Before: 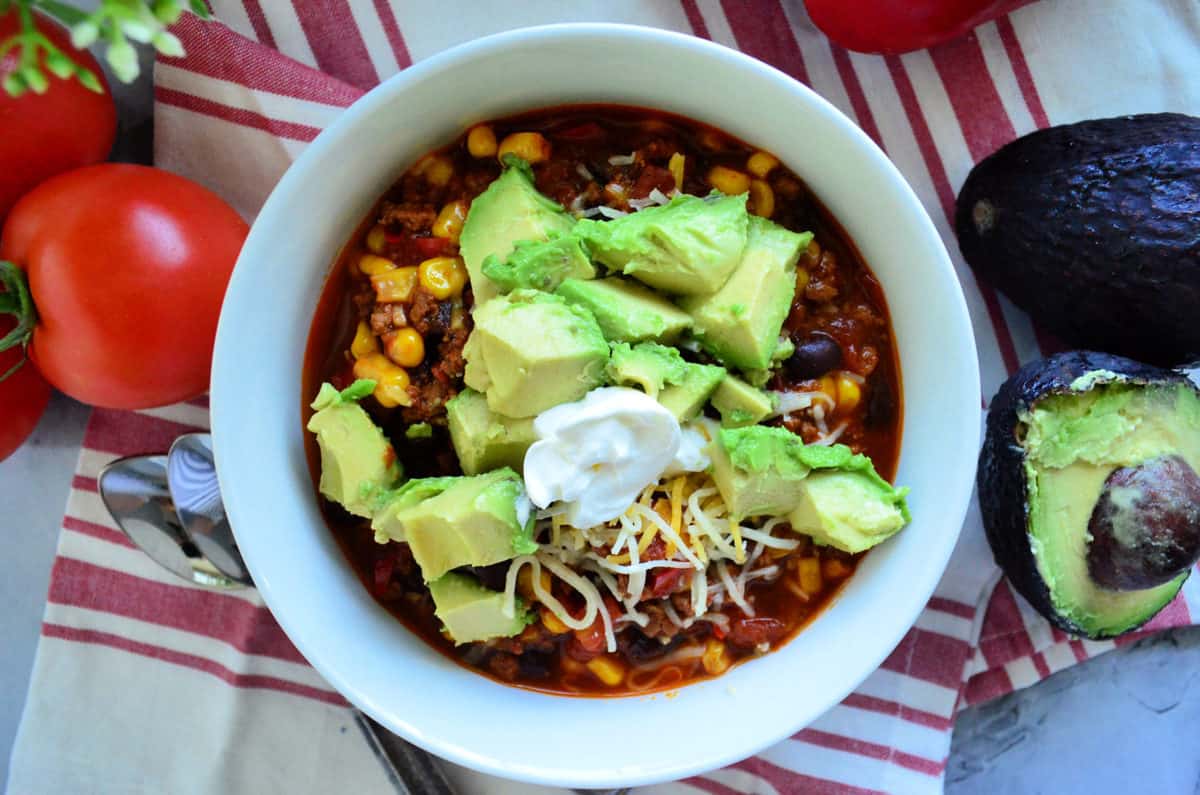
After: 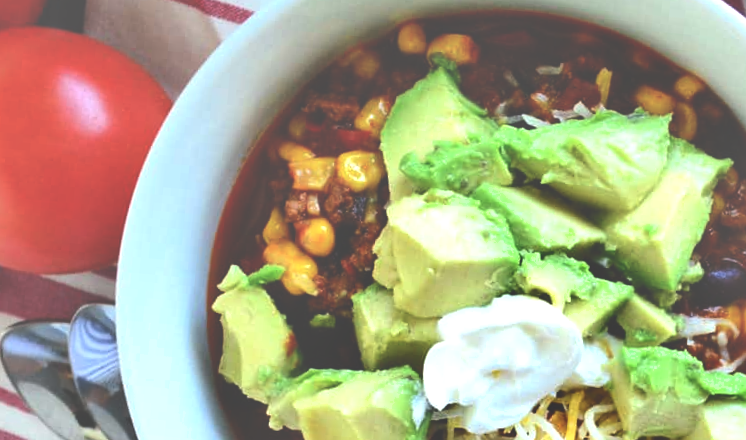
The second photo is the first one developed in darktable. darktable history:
crop and rotate: angle -5.23°, left 2.24%, top 6.655%, right 27.203%, bottom 30.549%
exposure: black level correction -0.072, exposure 0.501 EV, compensate exposure bias true, compensate highlight preservation false
shadows and highlights: soften with gaussian
